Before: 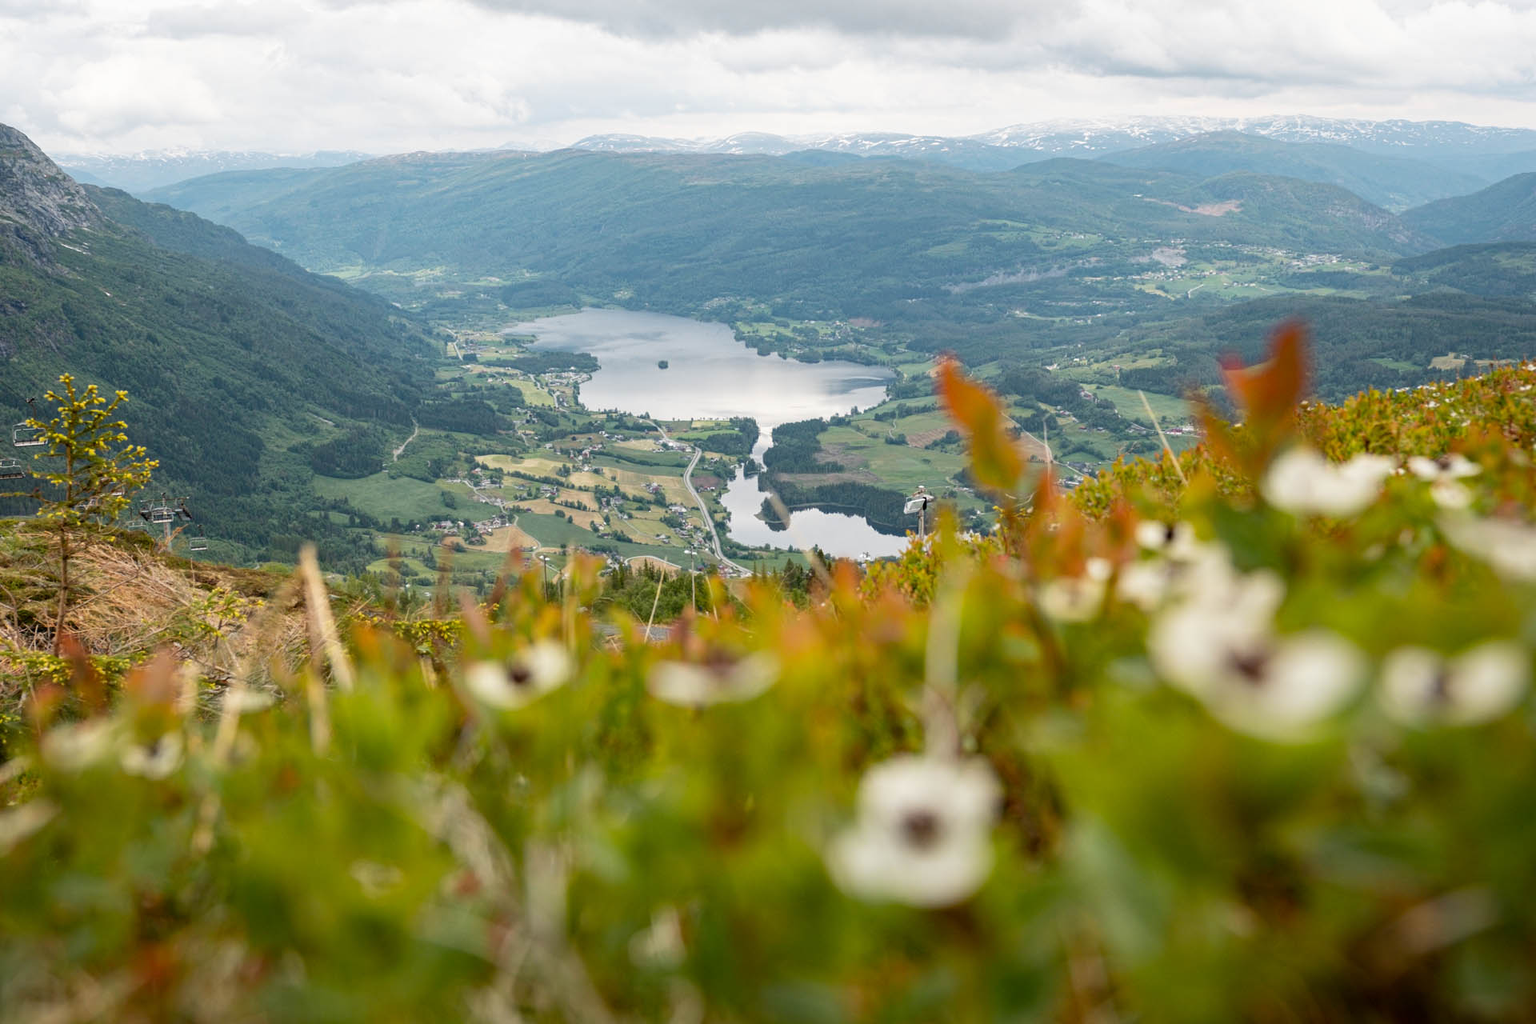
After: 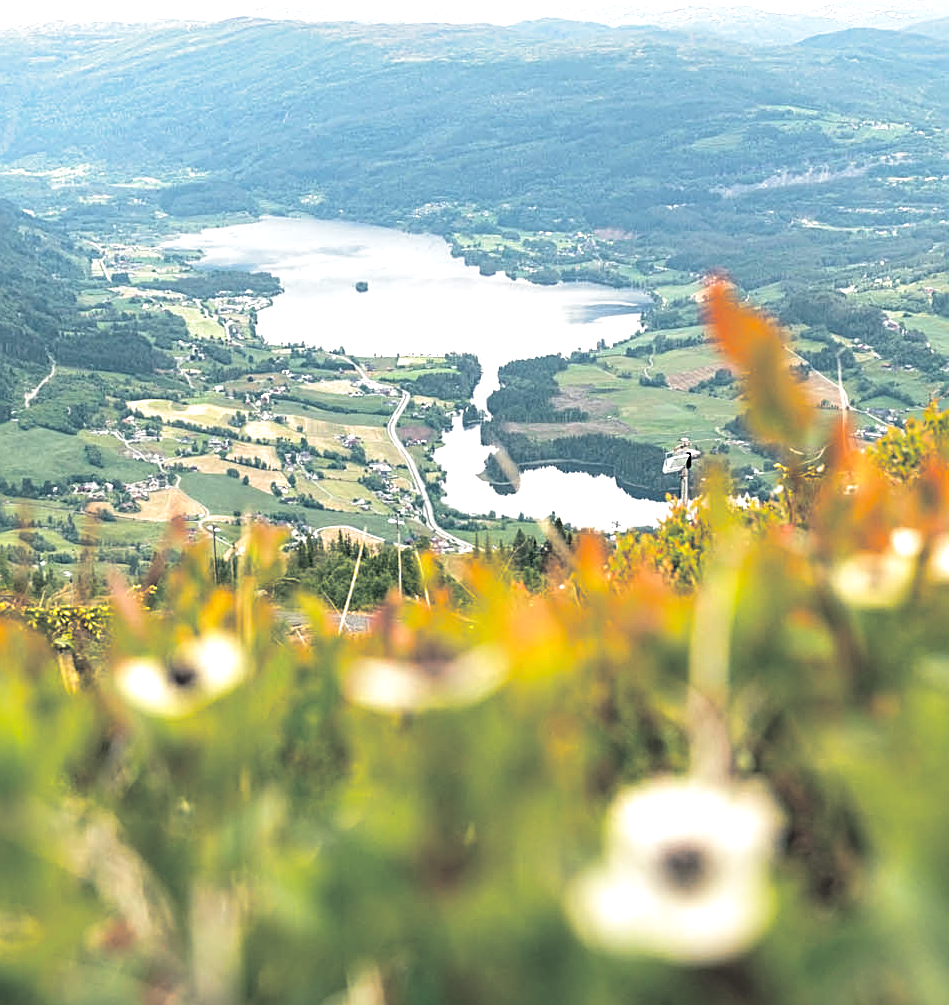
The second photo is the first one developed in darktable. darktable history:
crop and rotate: angle 0.02°, left 24.353%, top 13.219%, right 26.156%, bottom 8.224%
exposure: black level correction 0, exposure 0.9 EV, compensate highlight preservation false
split-toning: shadows › hue 205.2°, shadows › saturation 0.29, highlights › hue 50.4°, highlights › saturation 0.38, balance -49.9
sharpen: on, module defaults
